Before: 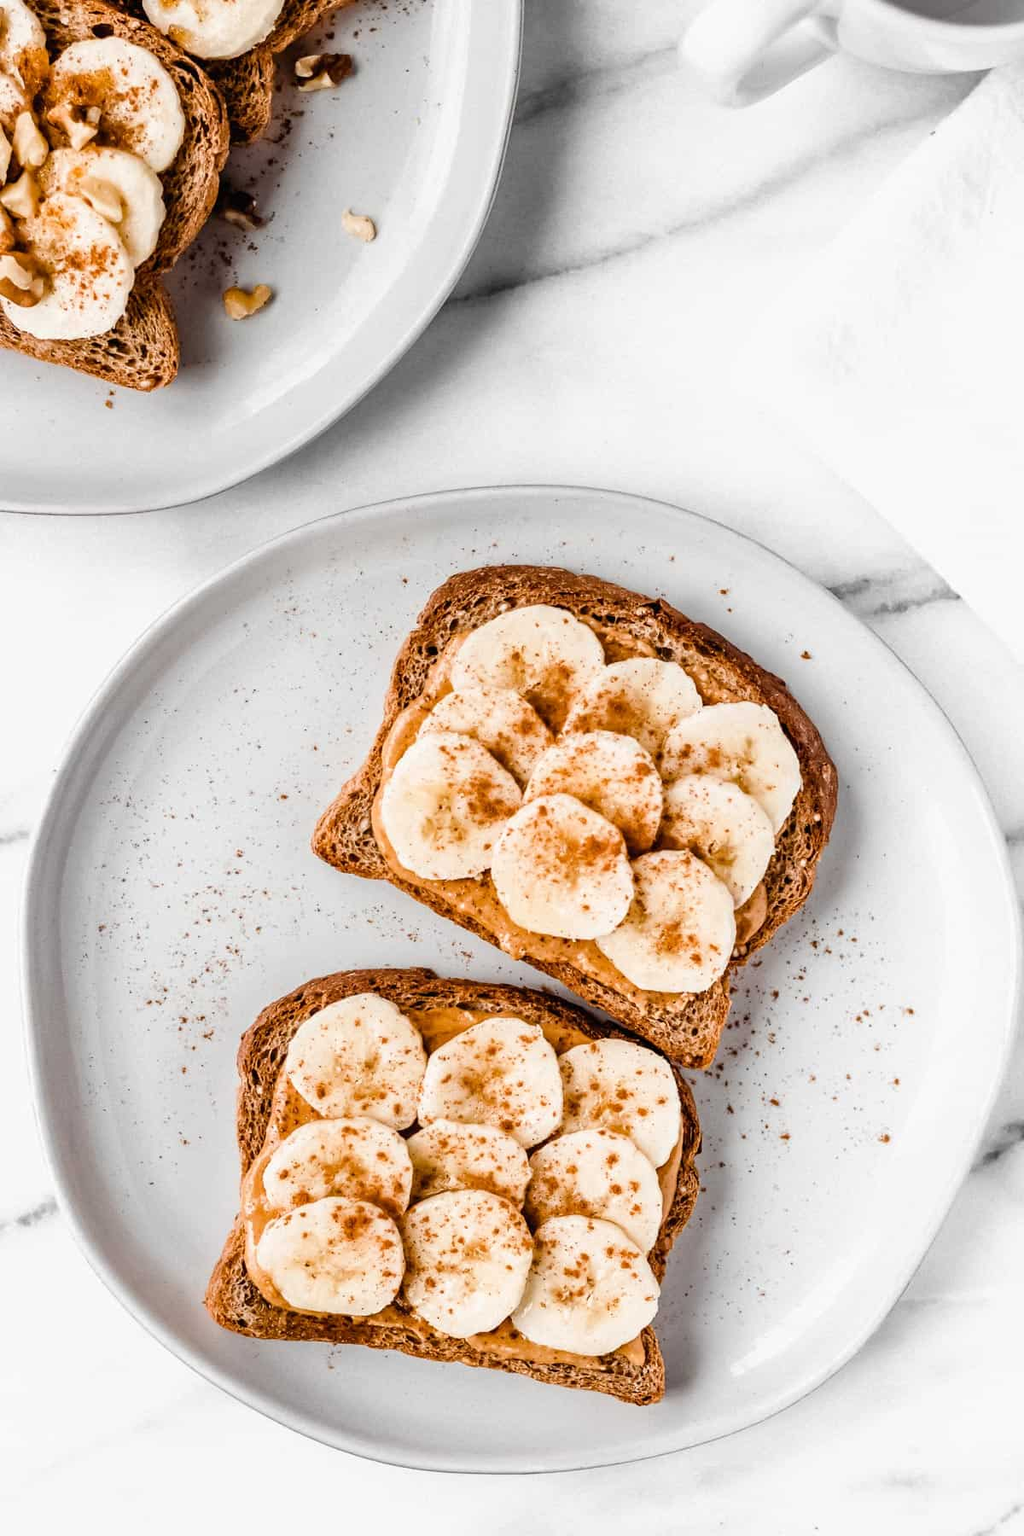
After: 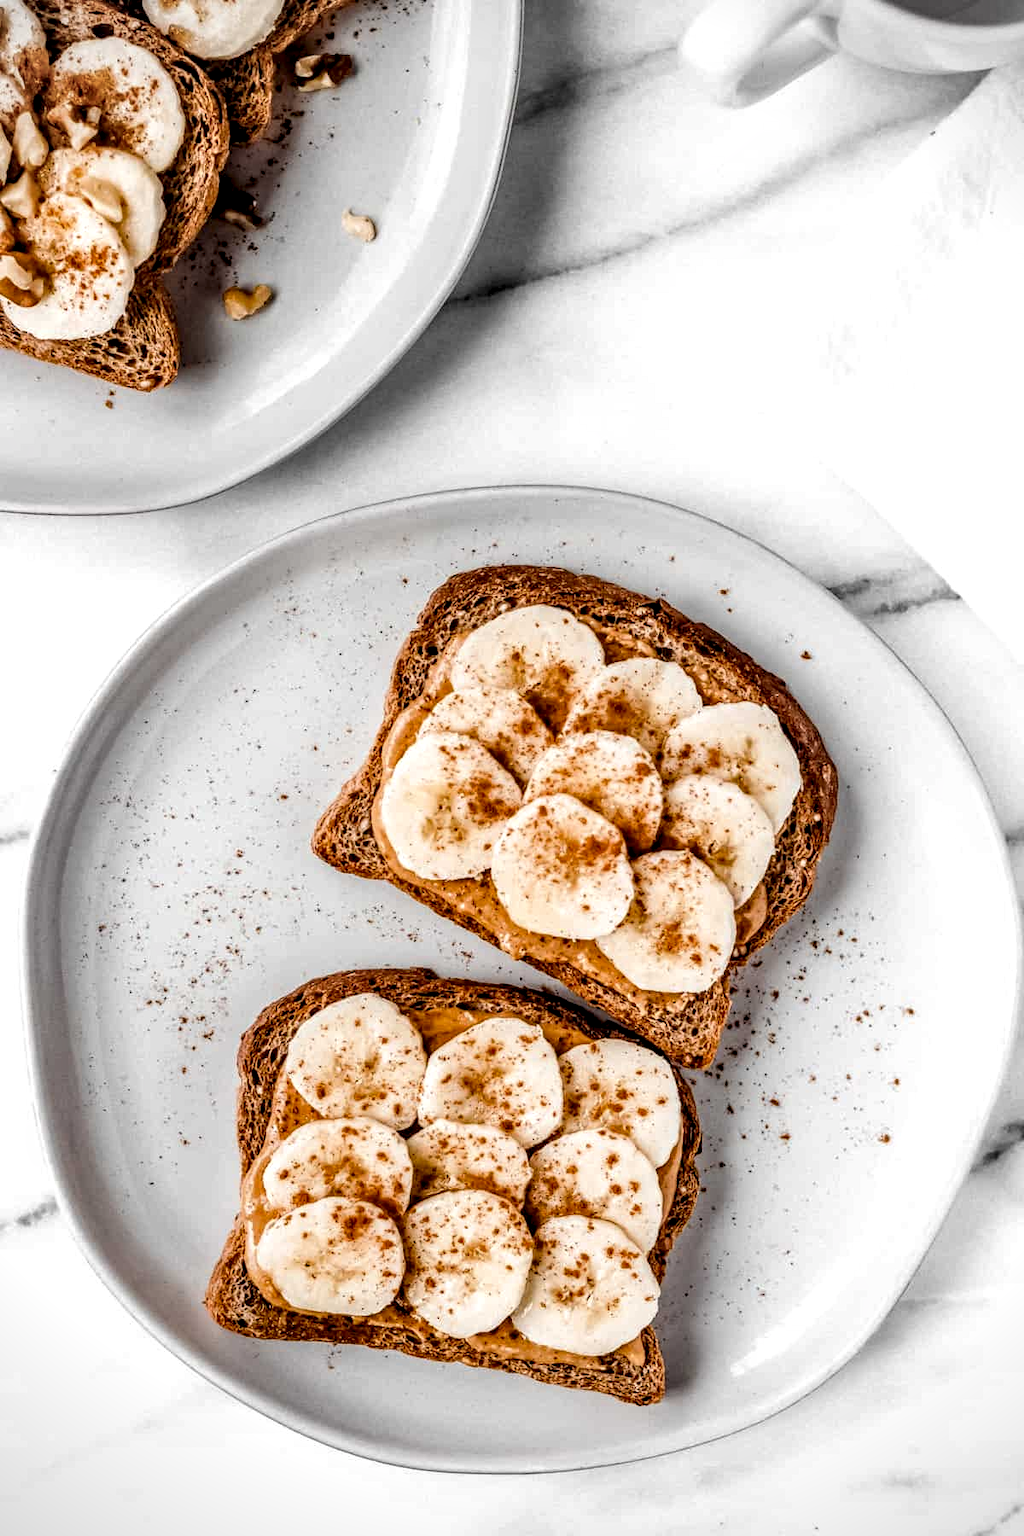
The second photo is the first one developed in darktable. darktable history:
vignetting: fall-off start 91.19%
local contrast: detail 160%
